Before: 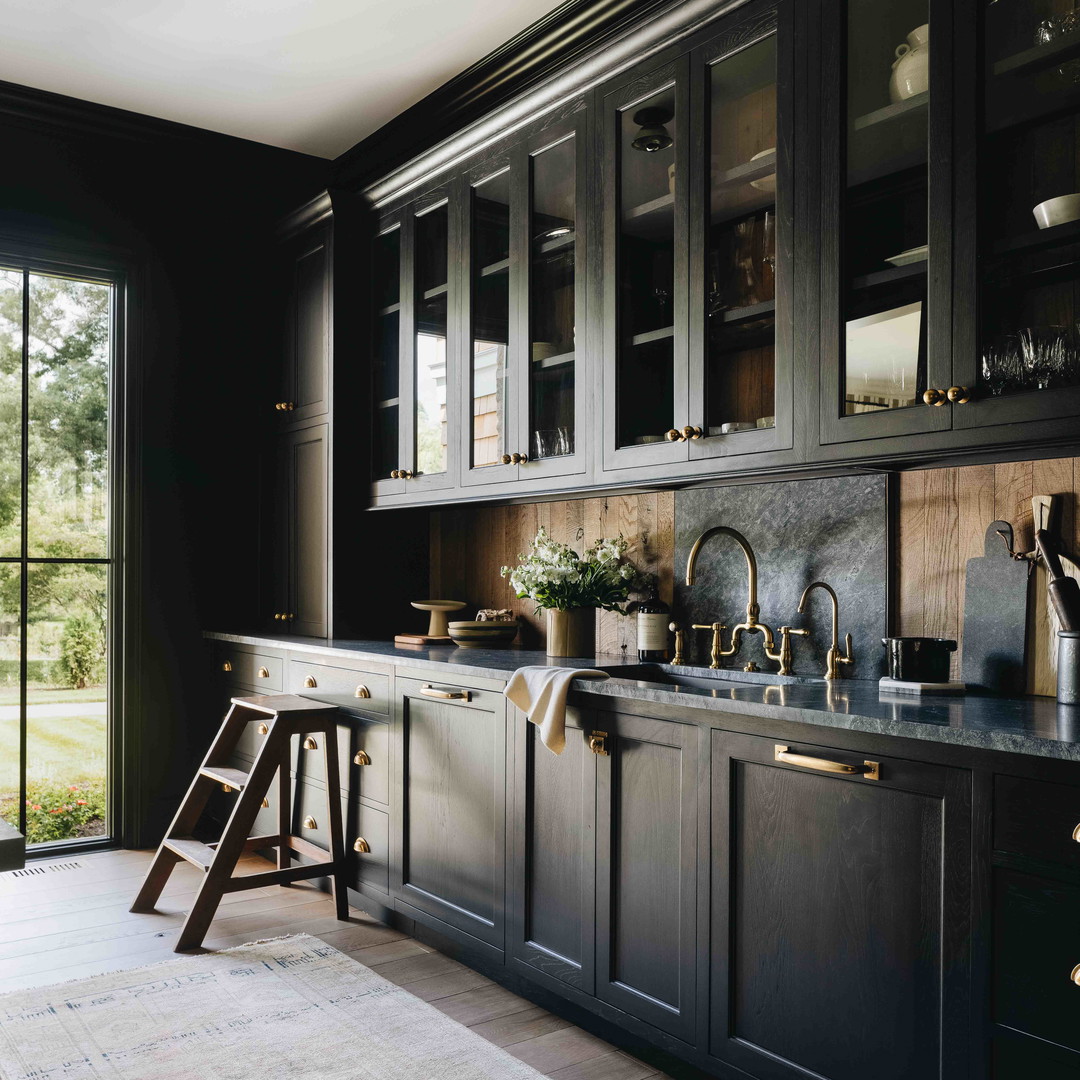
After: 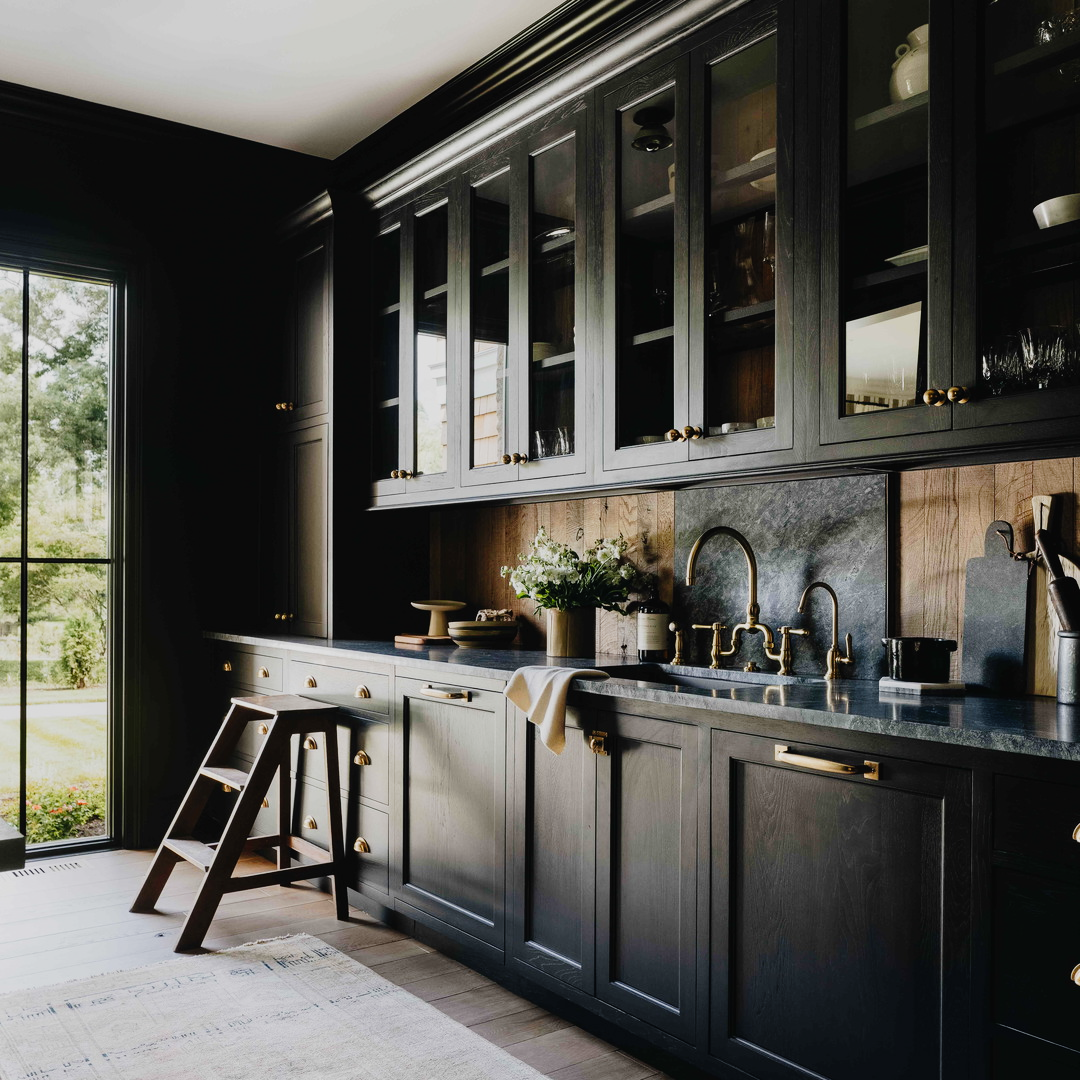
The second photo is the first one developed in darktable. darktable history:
tone curve: curves: ch0 [(0, 0.005) (0.103, 0.081) (0.196, 0.197) (0.391, 0.469) (0.491, 0.585) (0.638, 0.751) (0.822, 0.886) (0.997, 0.959)]; ch1 [(0, 0) (0.172, 0.123) (0.324, 0.253) (0.396, 0.388) (0.474, 0.479) (0.499, 0.498) (0.529, 0.528) (0.579, 0.614) (0.633, 0.677) (0.812, 0.856) (1, 1)]; ch2 [(0, 0) (0.411, 0.424) (0.459, 0.478) (0.5, 0.501) (0.517, 0.526) (0.553, 0.583) (0.609, 0.646) (0.708, 0.768) (0.839, 0.916) (1, 1)], preserve colors none
exposure: exposure -0.585 EV, compensate highlight preservation false
contrast brightness saturation: saturation -0.05
